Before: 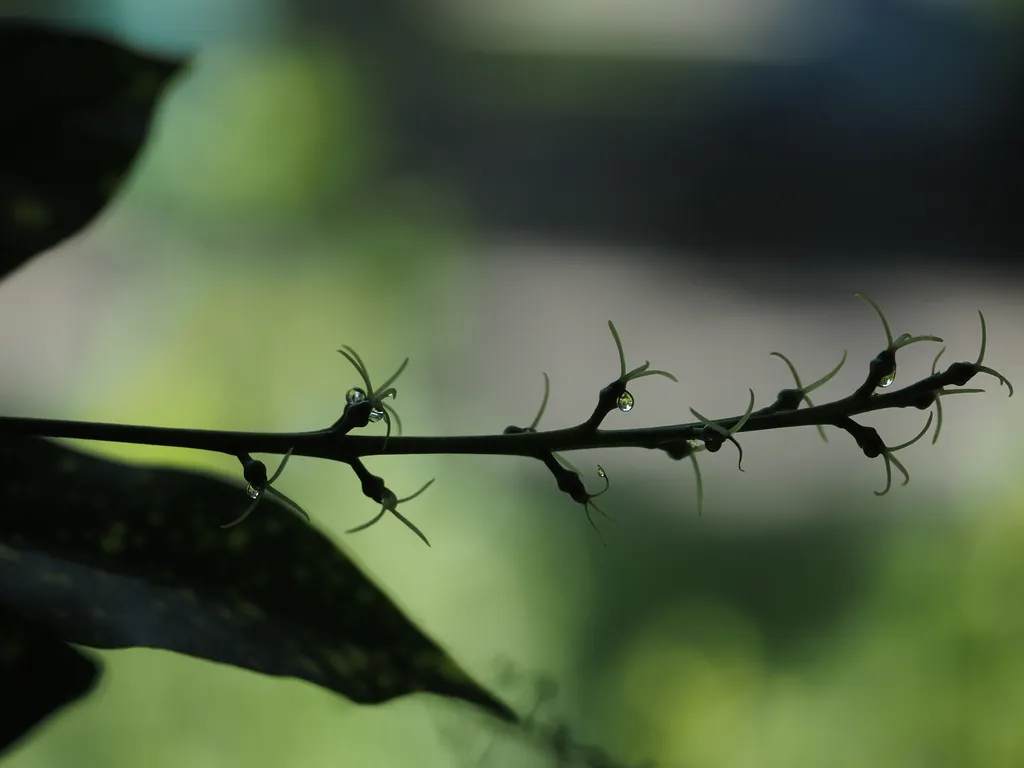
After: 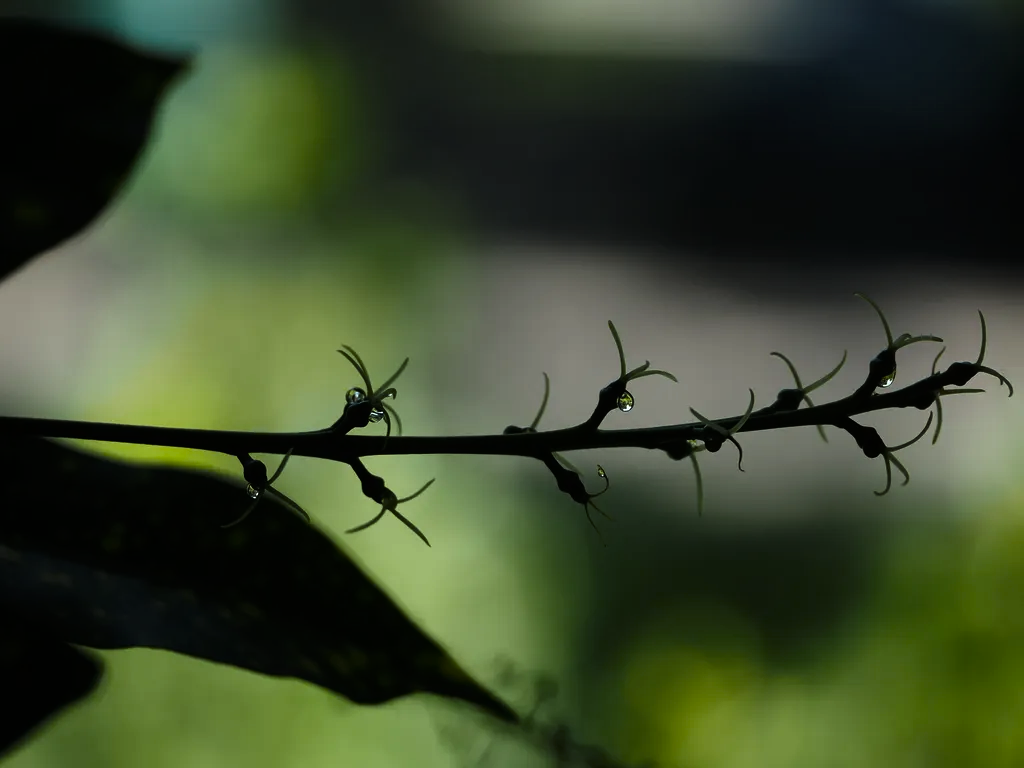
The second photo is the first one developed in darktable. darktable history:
tone curve: curves: ch0 [(0, 0) (0.153, 0.06) (1, 1)], color space Lab, linked channels, preserve colors none
color balance rgb: linear chroma grading › shadows 16%, perceptual saturation grading › global saturation 8%, perceptual saturation grading › shadows 4%, perceptual brilliance grading › global brilliance 2%, perceptual brilliance grading › highlights 8%, perceptual brilliance grading › shadows -4%, global vibrance 16%, saturation formula JzAzBz (2021)
